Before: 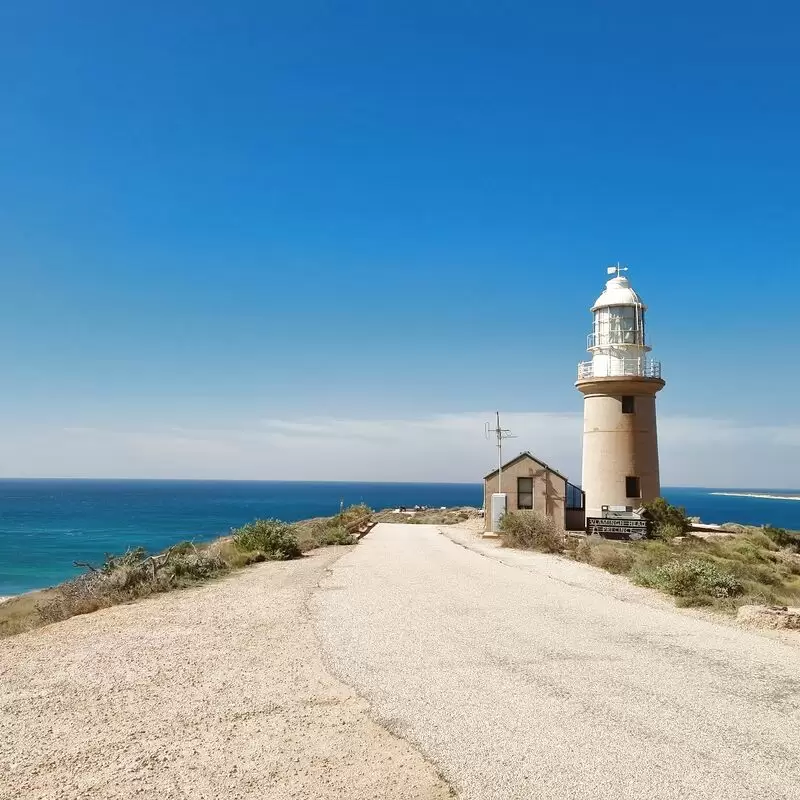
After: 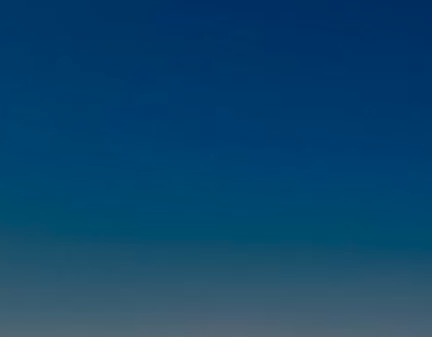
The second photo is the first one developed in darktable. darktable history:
exposure: exposure -2.446 EV, compensate highlight preservation false
crop: left 15.124%, top 9.062%, right 30.843%, bottom 48.762%
color balance rgb: power › chroma 0.27%, power › hue 62.39°, perceptual saturation grading › global saturation 30.964%, global vibrance 20%
local contrast: detail 109%
sharpen: amount 0.203
color correction: highlights a* 0.433, highlights b* 2.7, shadows a* -0.858, shadows b* -4.26
tone curve: curves: ch0 [(0, 0) (0.003, 0.059) (0.011, 0.059) (0.025, 0.057) (0.044, 0.055) (0.069, 0.057) (0.1, 0.083) (0.136, 0.128) (0.177, 0.185) (0.224, 0.242) (0.277, 0.308) (0.335, 0.383) (0.399, 0.468) (0.468, 0.547) (0.543, 0.632) (0.623, 0.71) (0.709, 0.801) (0.801, 0.859) (0.898, 0.922) (1, 1)], color space Lab, independent channels, preserve colors none
